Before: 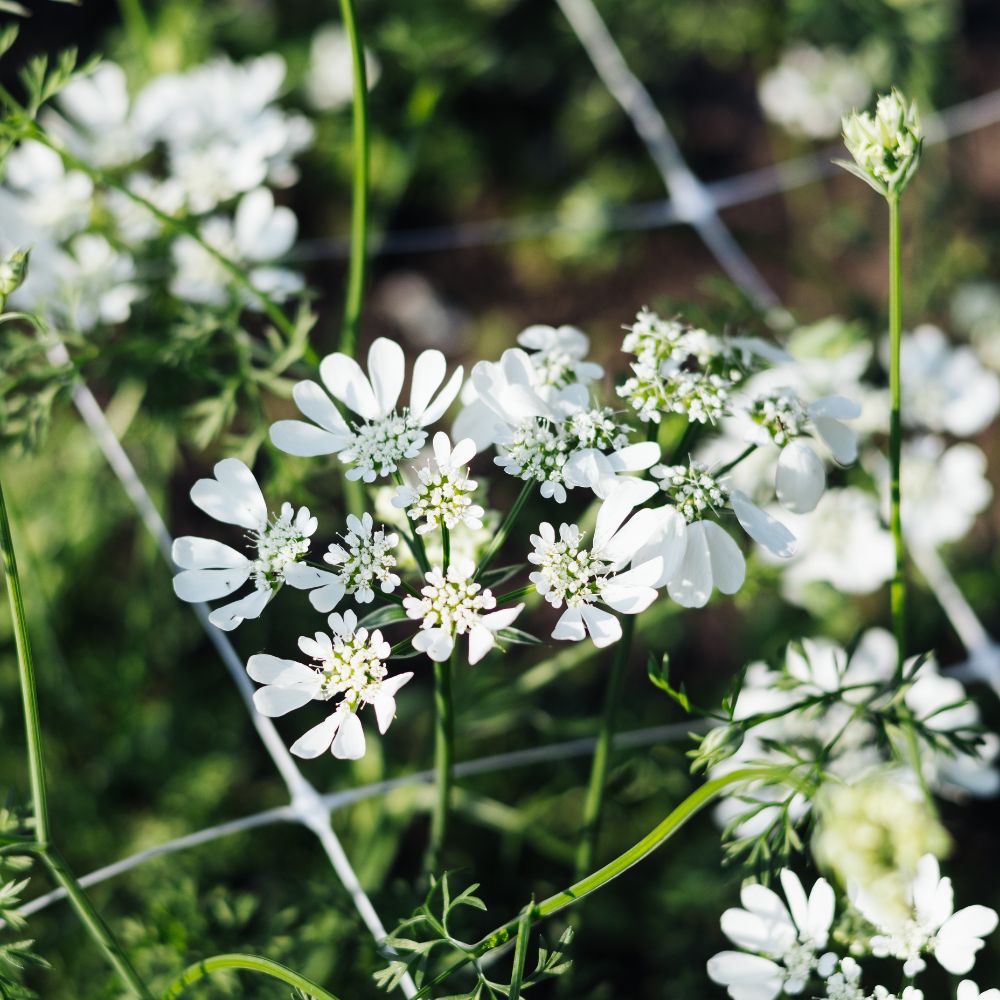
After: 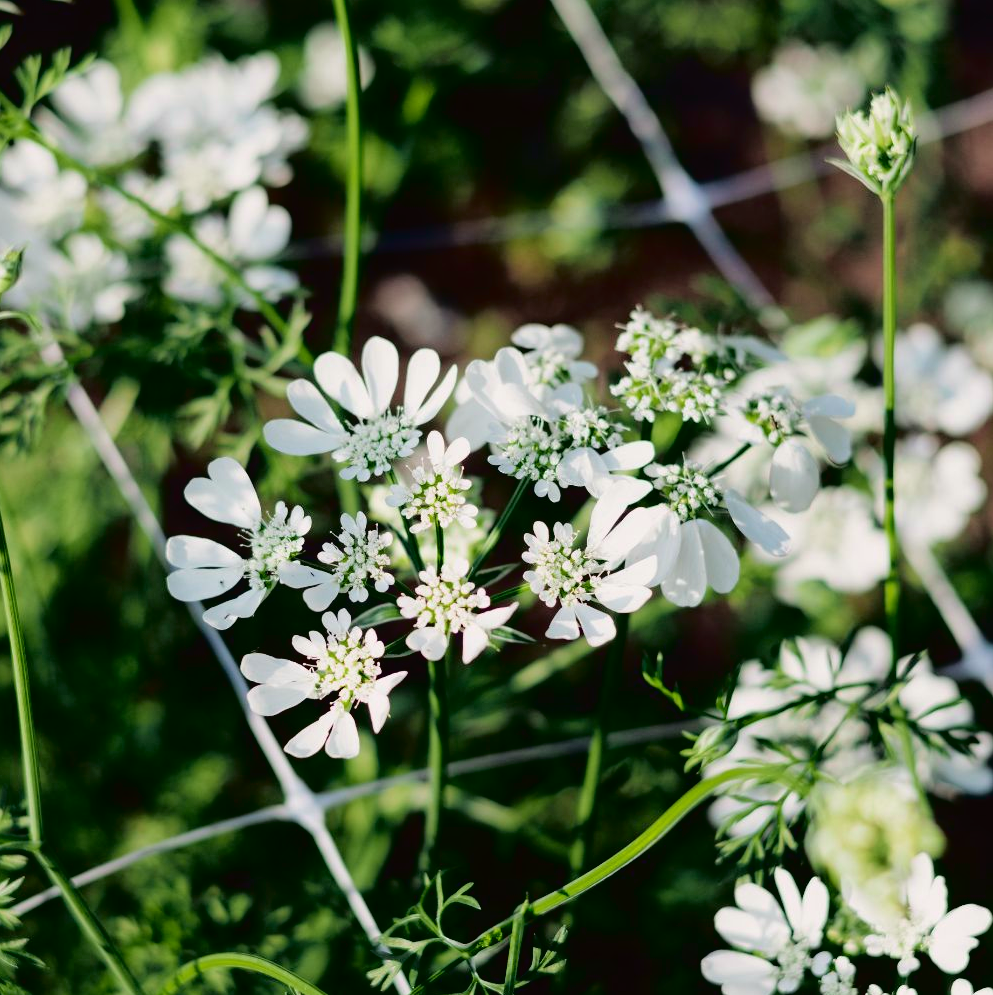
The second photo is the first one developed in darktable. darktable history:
crop and rotate: left 0.614%, top 0.179%, bottom 0.309%
tone curve: curves: ch0 [(0, 0.013) (0.181, 0.074) (0.337, 0.304) (0.498, 0.485) (0.78, 0.742) (0.993, 0.954)]; ch1 [(0, 0) (0.294, 0.184) (0.359, 0.34) (0.362, 0.35) (0.43, 0.41) (0.469, 0.463) (0.495, 0.502) (0.54, 0.563) (0.612, 0.641) (1, 1)]; ch2 [(0, 0) (0.44, 0.437) (0.495, 0.502) (0.524, 0.534) (0.557, 0.56) (0.634, 0.654) (0.728, 0.722) (1, 1)], color space Lab, independent channels, preserve colors none
